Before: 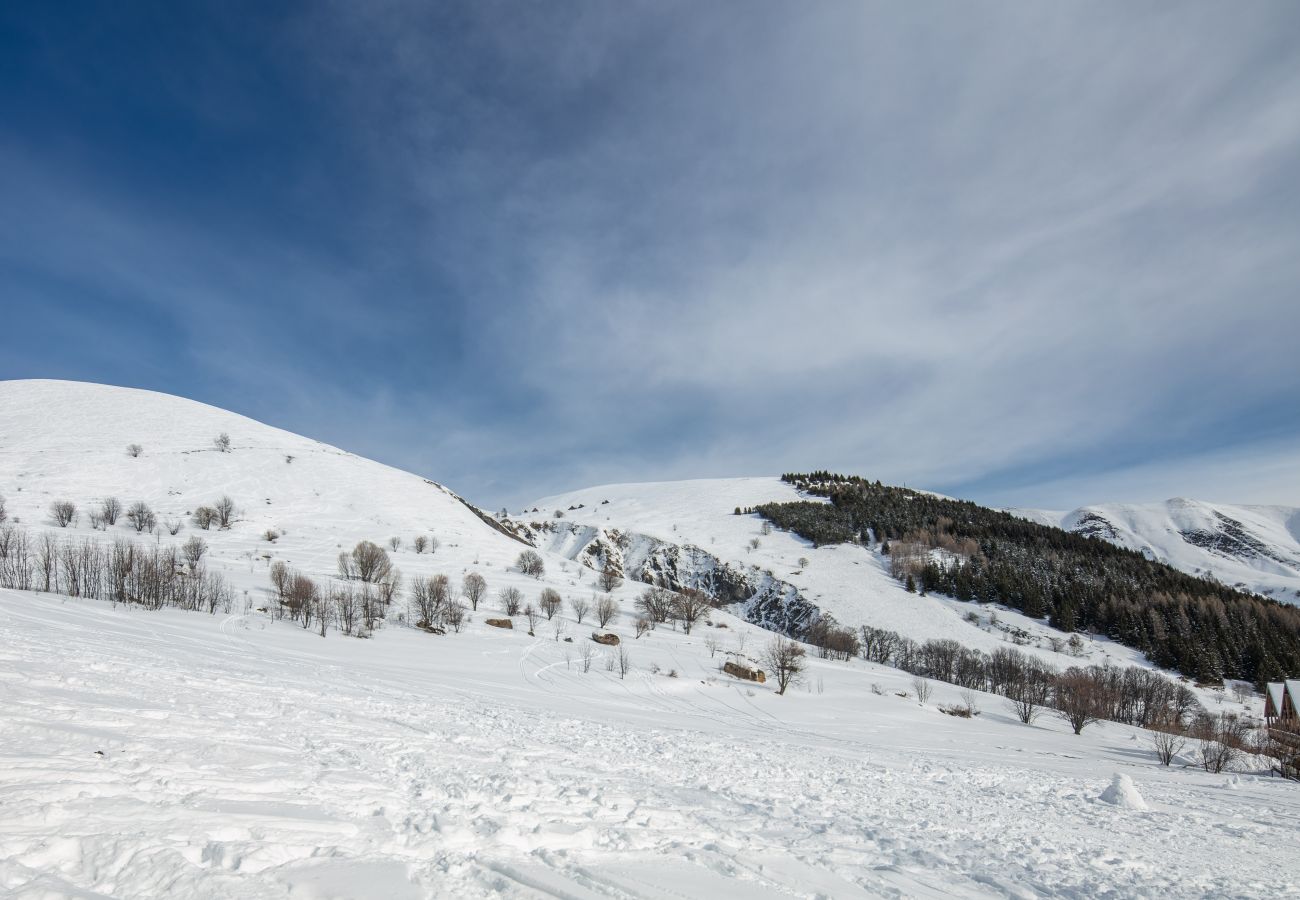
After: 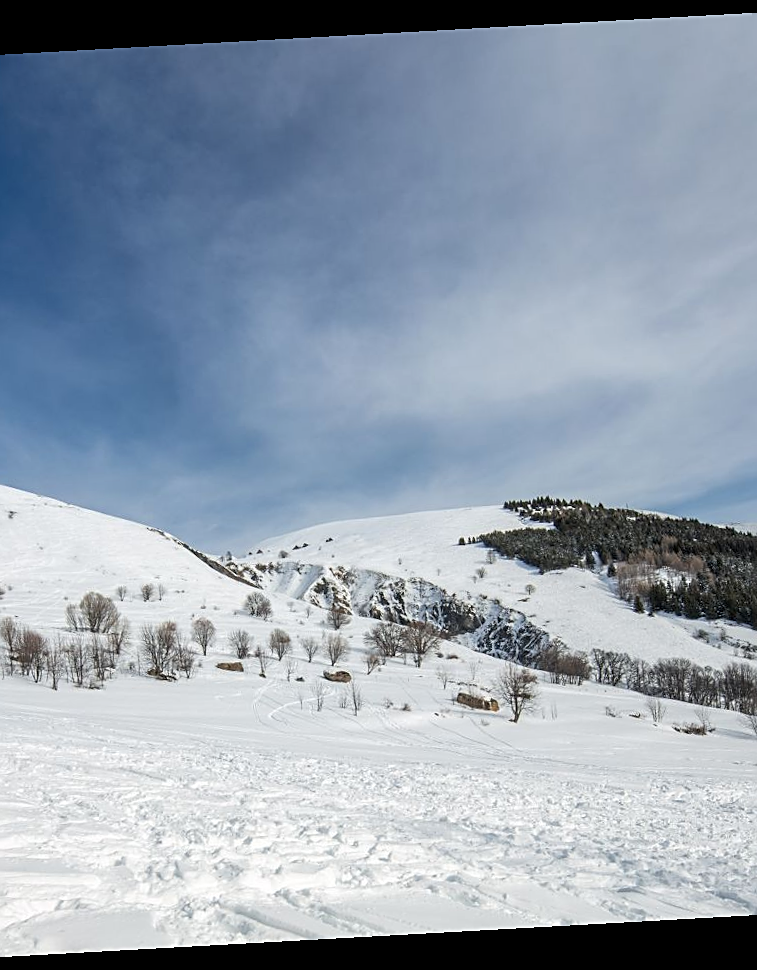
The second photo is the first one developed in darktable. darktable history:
rotate and perspective: rotation -3.18°, automatic cropping off
exposure: exposure 0.081 EV, compensate highlight preservation false
crop and rotate: left 22.516%, right 21.234%
sharpen: on, module defaults
